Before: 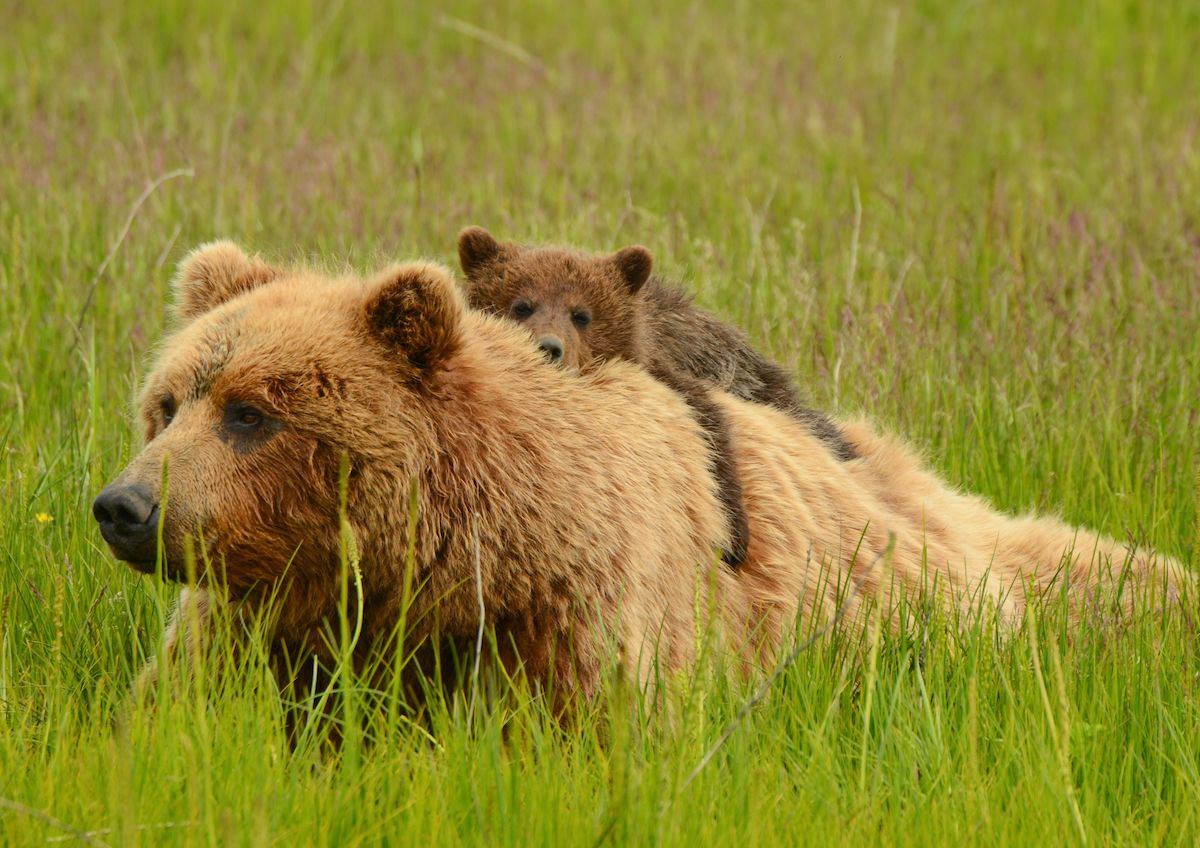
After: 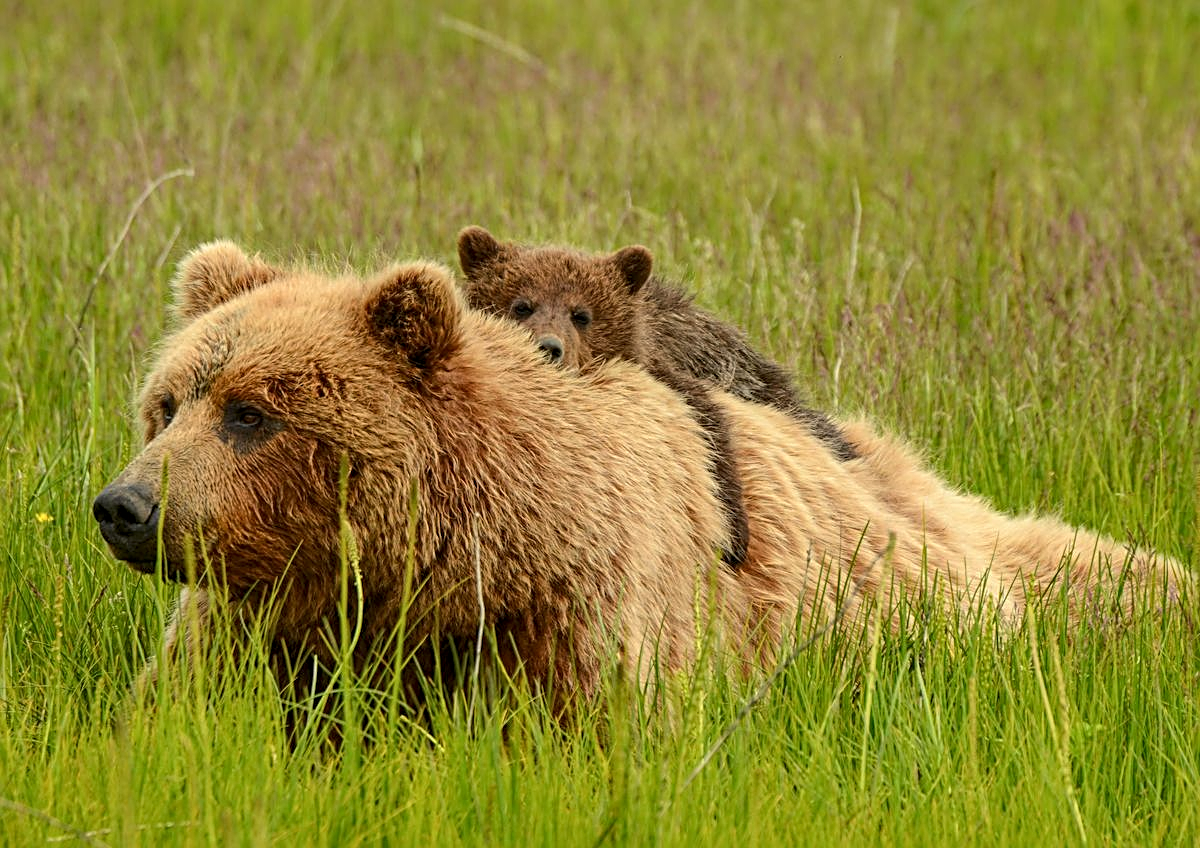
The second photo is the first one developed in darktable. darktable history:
sharpen: radius 2.674, amount 0.654
local contrast: on, module defaults
